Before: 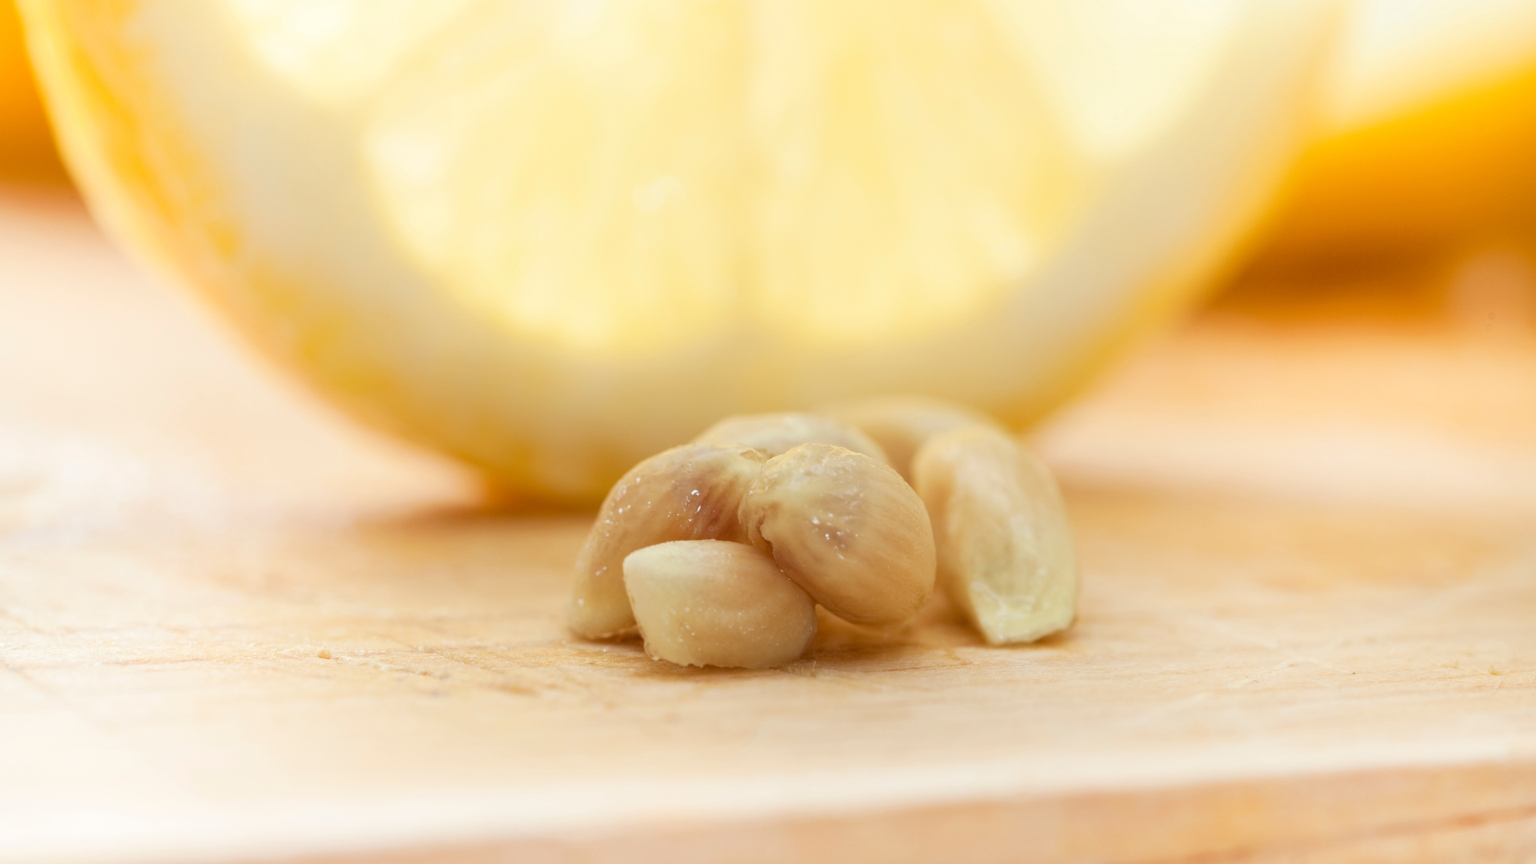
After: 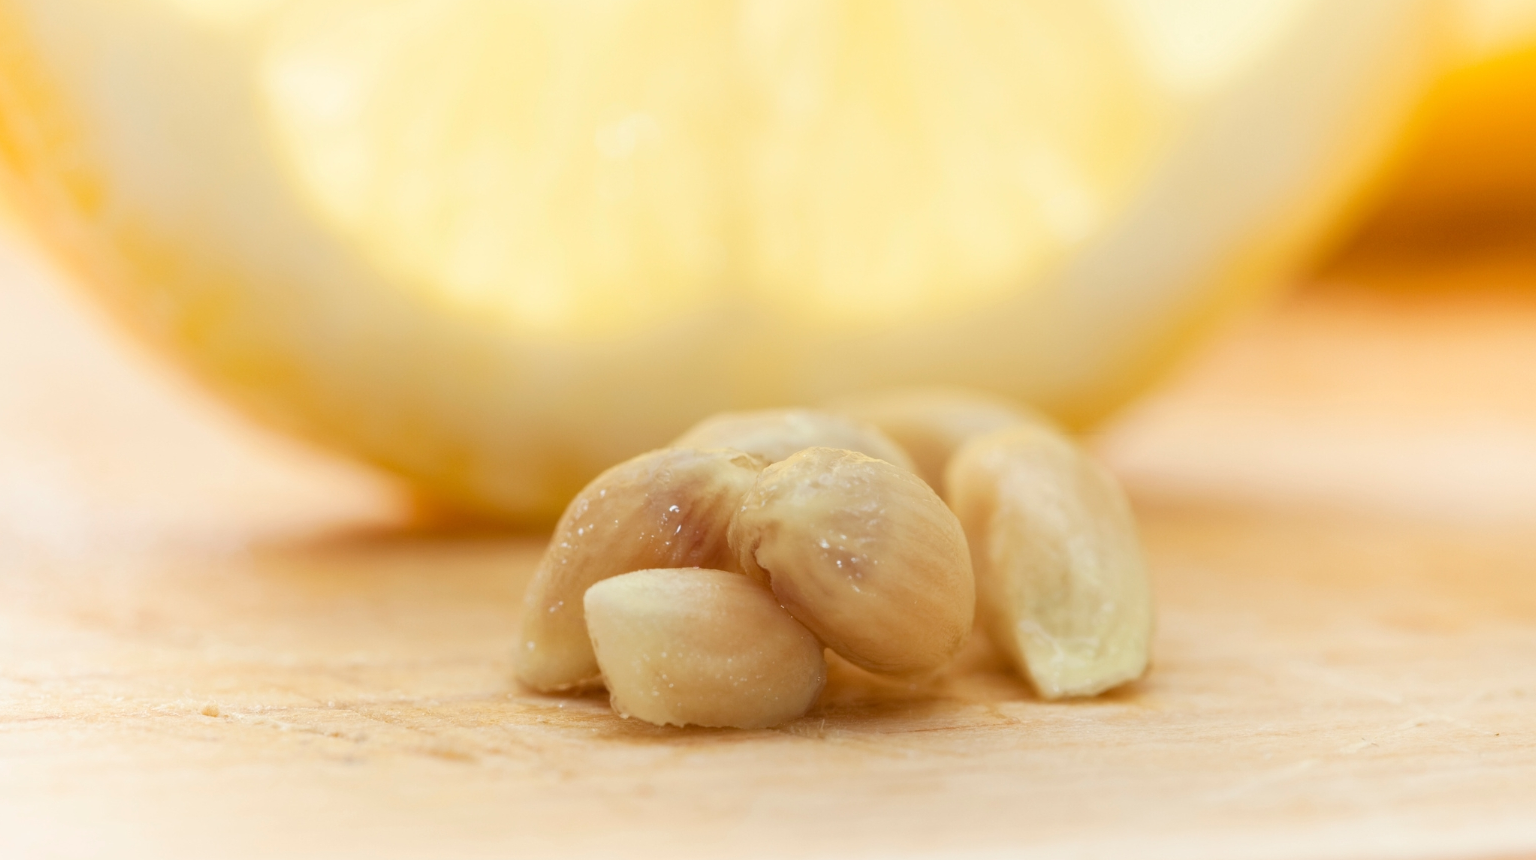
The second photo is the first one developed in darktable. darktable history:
crop and rotate: left 10.174%, top 9.989%, right 9.816%, bottom 10.322%
